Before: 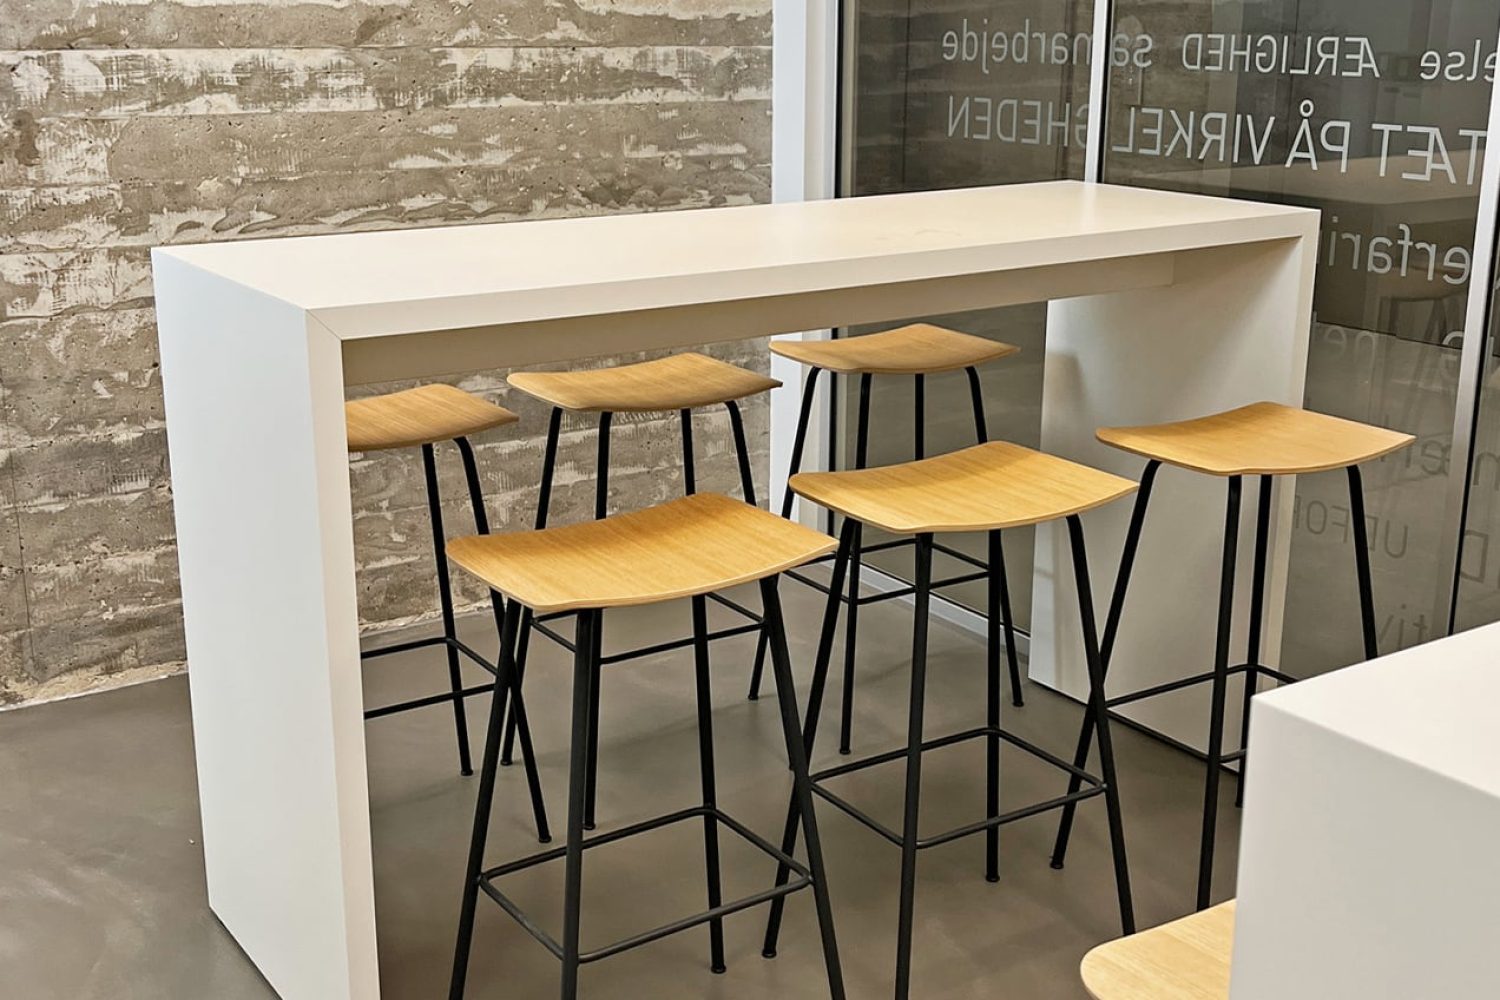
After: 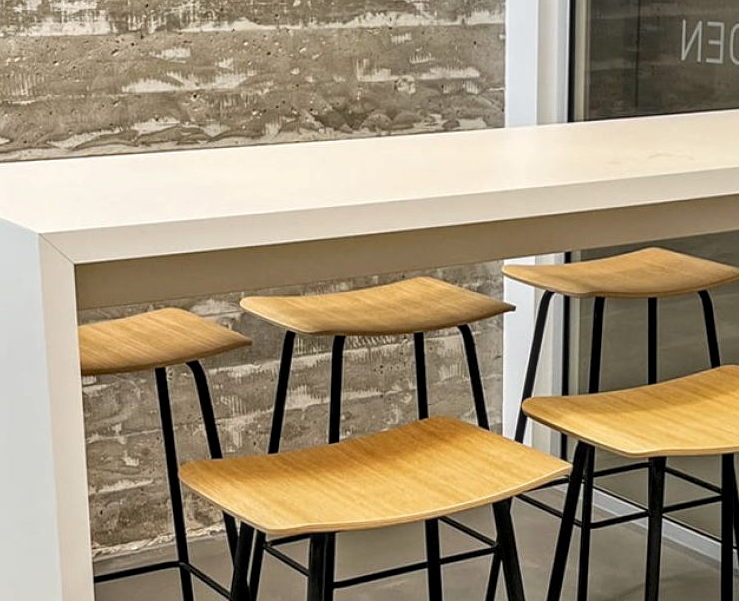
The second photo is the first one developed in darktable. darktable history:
crop: left 17.835%, top 7.675%, right 32.881%, bottom 32.213%
local contrast: detail 130%
exposure: compensate highlight preservation false
color zones: mix -62.47%
